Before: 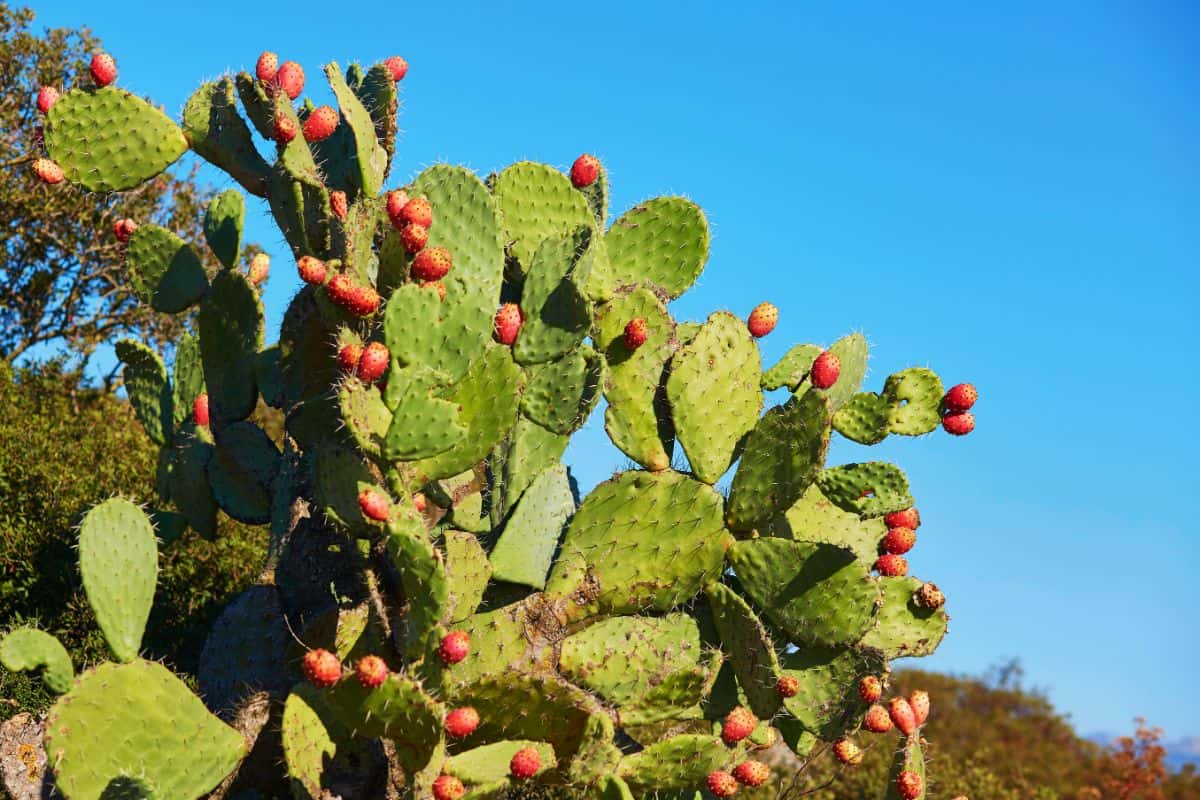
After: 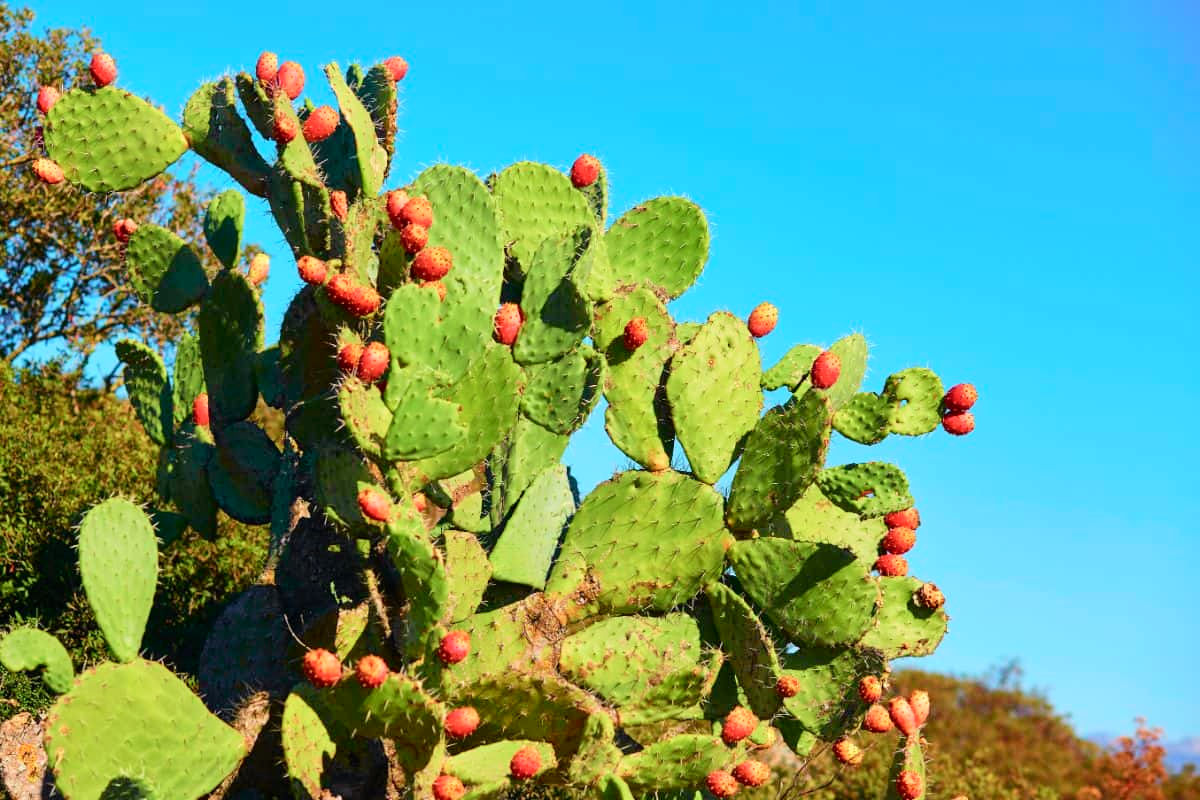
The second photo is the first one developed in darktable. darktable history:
tone curve: curves: ch0 [(0, 0) (0.051, 0.047) (0.102, 0.099) (0.228, 0.275) (0.432, 0.535) (0.695, 0.778) (0.908, 0.946) (1, 1)]; ch1 [(0, 0) (0.339, 0.298) (0.402, 0.363) (0.453, 0.421) (0.483, 0.469) (0.494, 0.493) (0.504, 0.501) (0.527, 0.538) (0.563, 0.595) (0.597, 0.632) (1, 1)]; ch2 [(0, 0) (0.48, 0.48) (0.504, 0.5) (0.539, 0.554) (0.59, 0.63) (0.642, 0.684) (0.824, 0.815) (1, 1)], color space Lab, independent channels, preserve colors none
